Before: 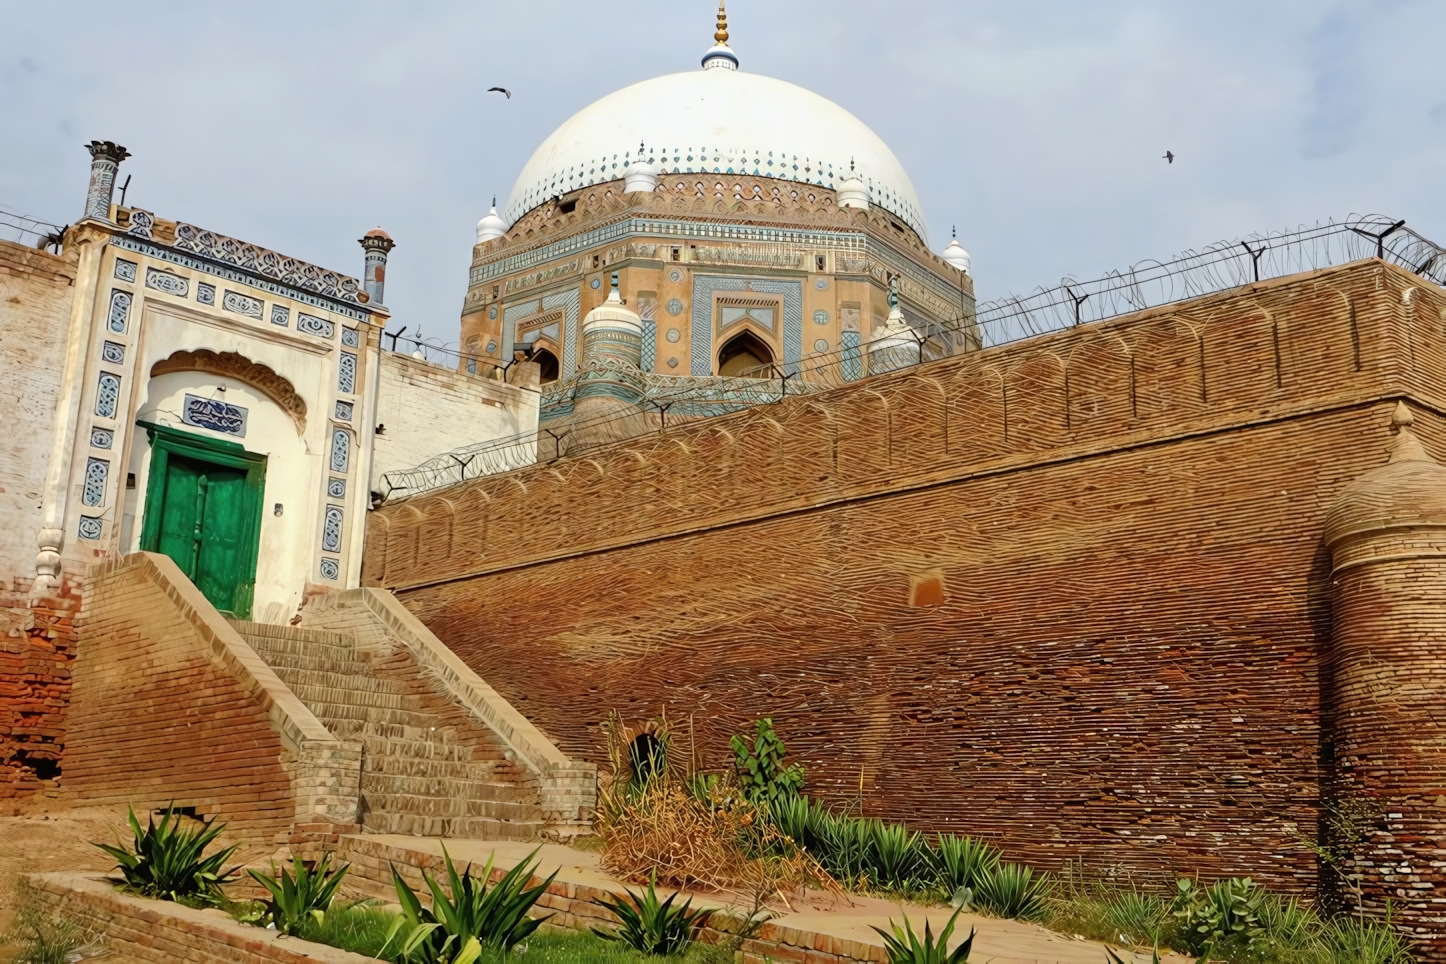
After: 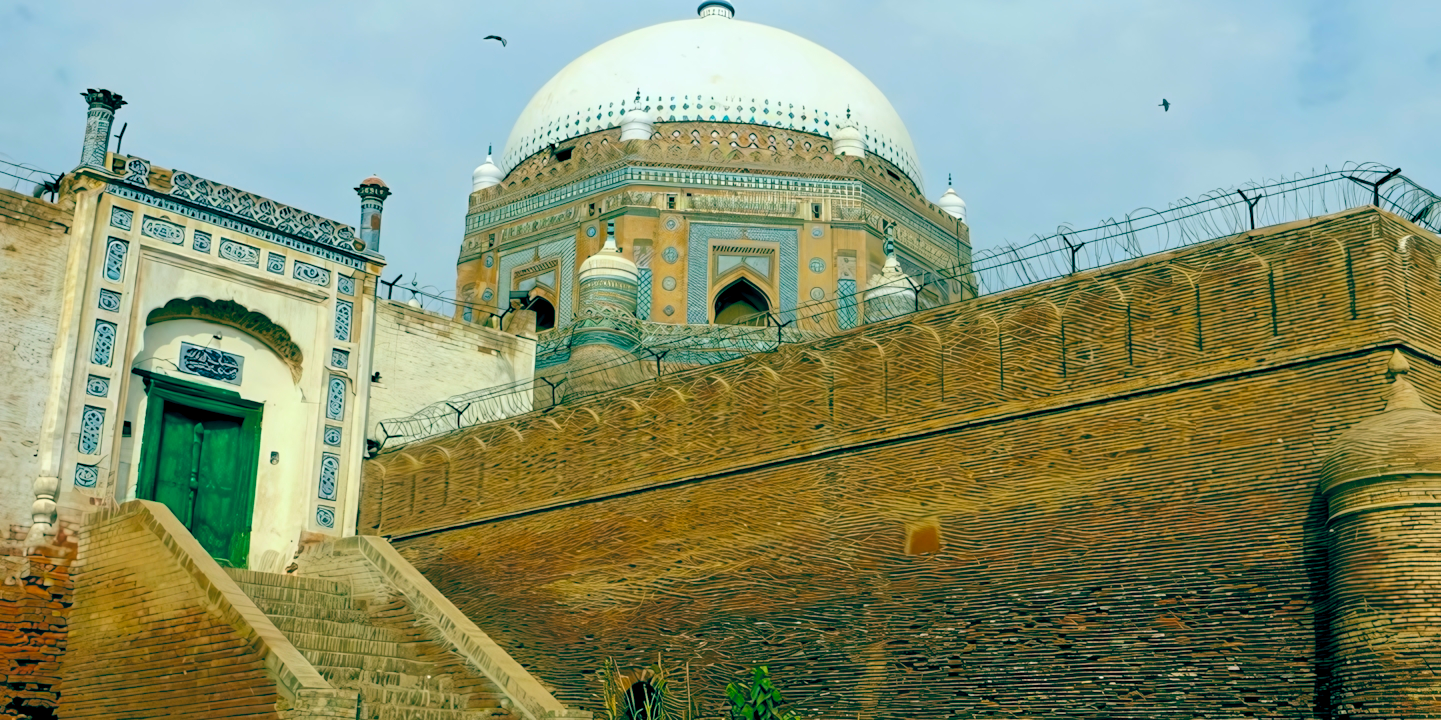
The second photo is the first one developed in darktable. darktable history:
crop: left 0.335%, top 5.486%, bottom 19.797%
color balance rgb: global offset › luminance -0.534%, global offset › chroma 0.903%, global offset › hue 174.34°, linear chroma grading › shadows -8.47%, linear chroma grading › global chroma 9.821%, perceptual saturation grading › global saturation 24.946%, global vibrance 11.269%
